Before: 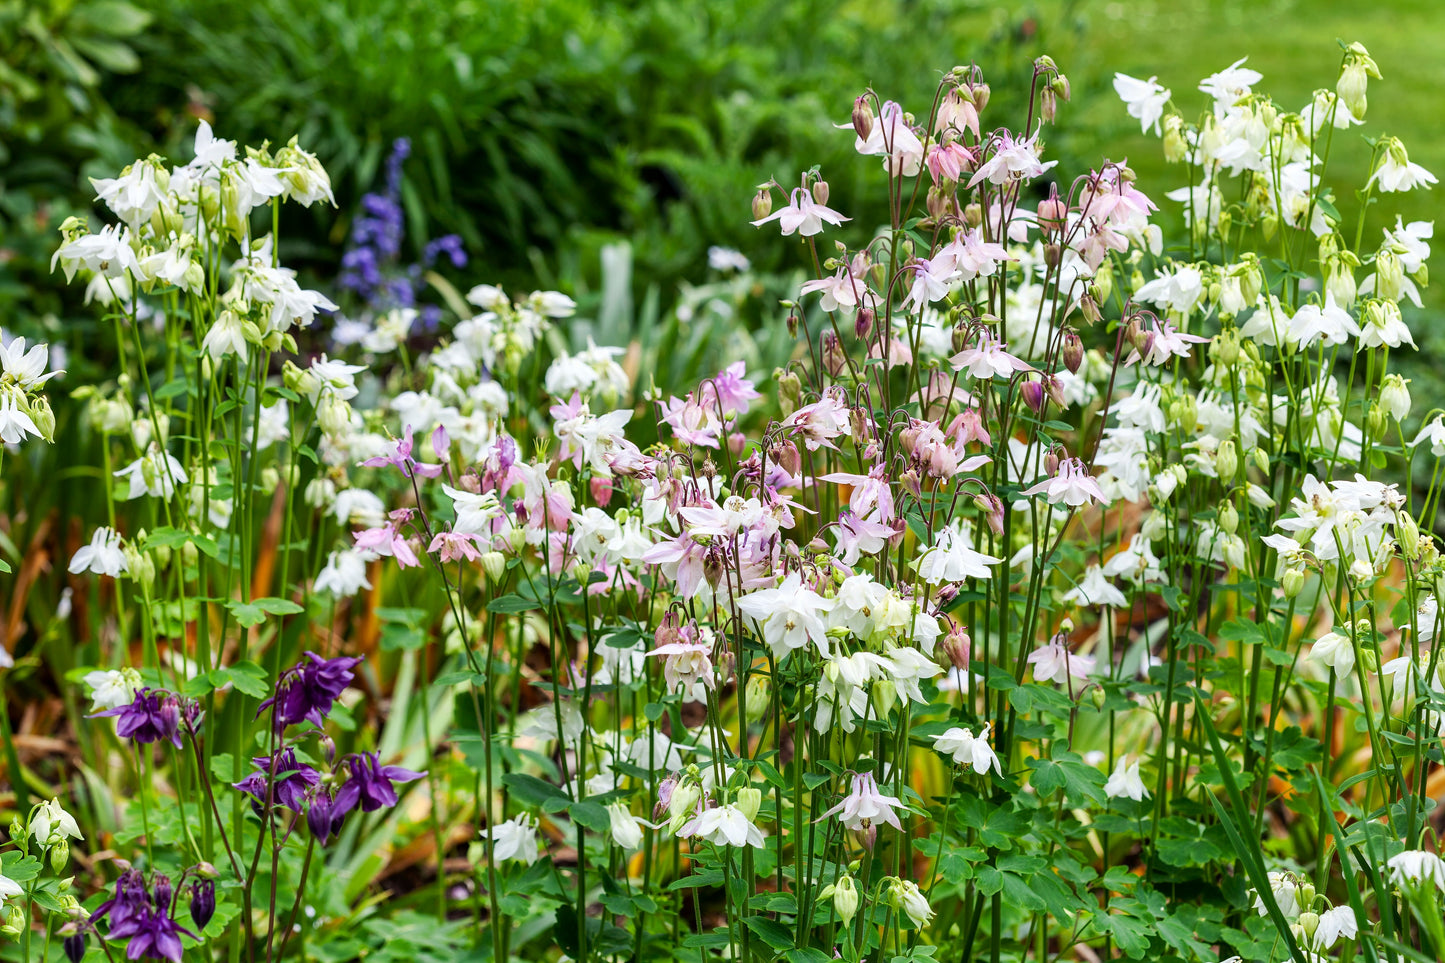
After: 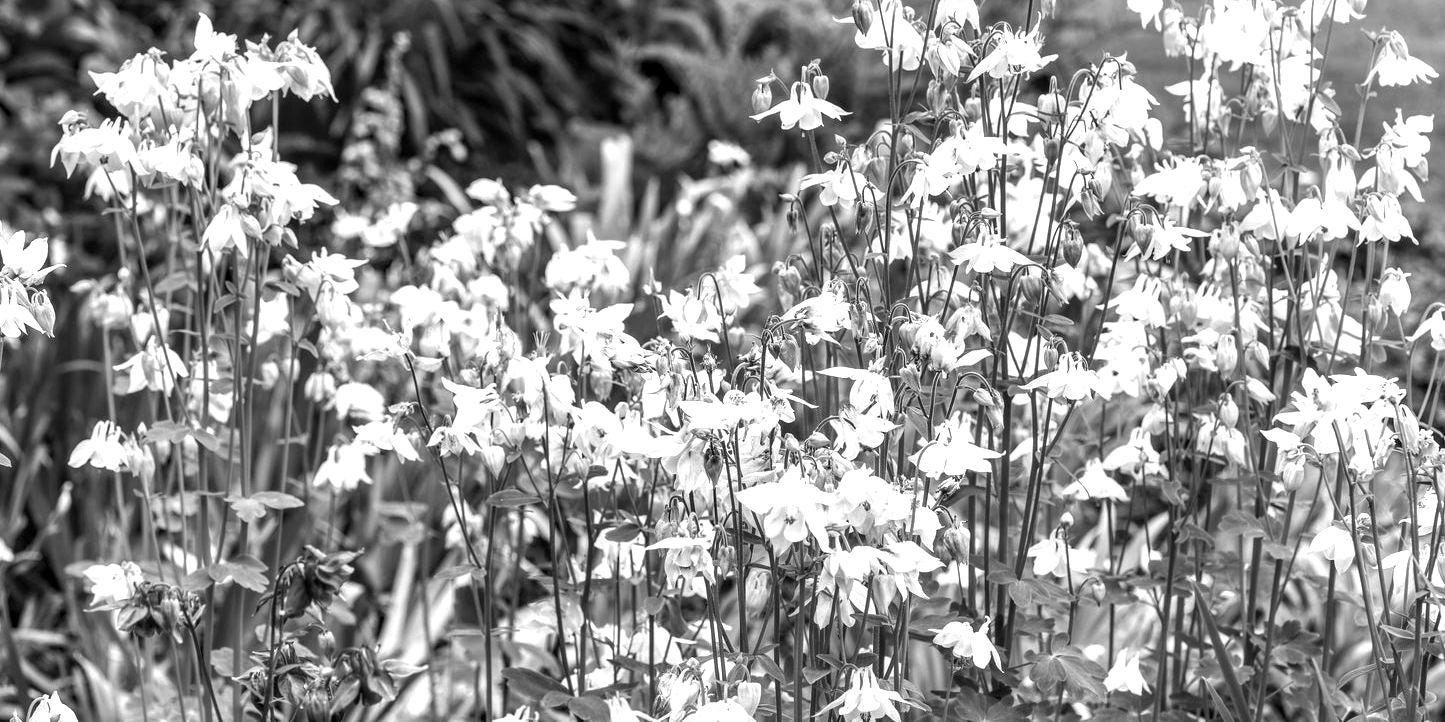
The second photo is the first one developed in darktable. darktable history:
crop: top 11.038%, bottom 13.962%
exposure: black level correction -0.001, exposure 0.9 EV, compensate exposure bias true, compensate highlight preservation false
color calibration: output gray [0.18, 0.41, 0.41, 0], gray › normalize channels true, illuminant same as pipeline (D50), adaptation XYZ, x 0.346, y 0.359, gamut compression 0
local contrast: on, module defaults
haze removal: compatibility mode true, adaptive false
